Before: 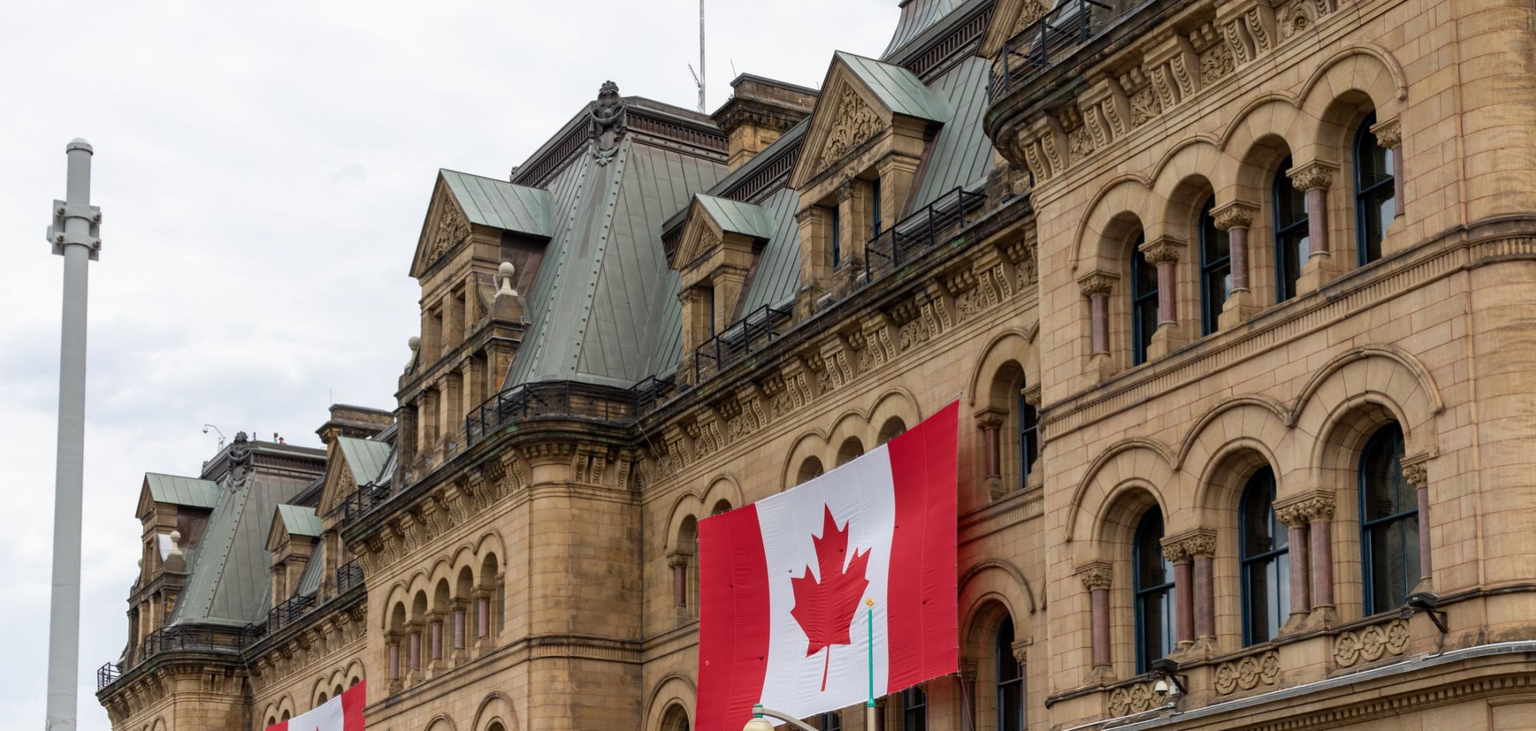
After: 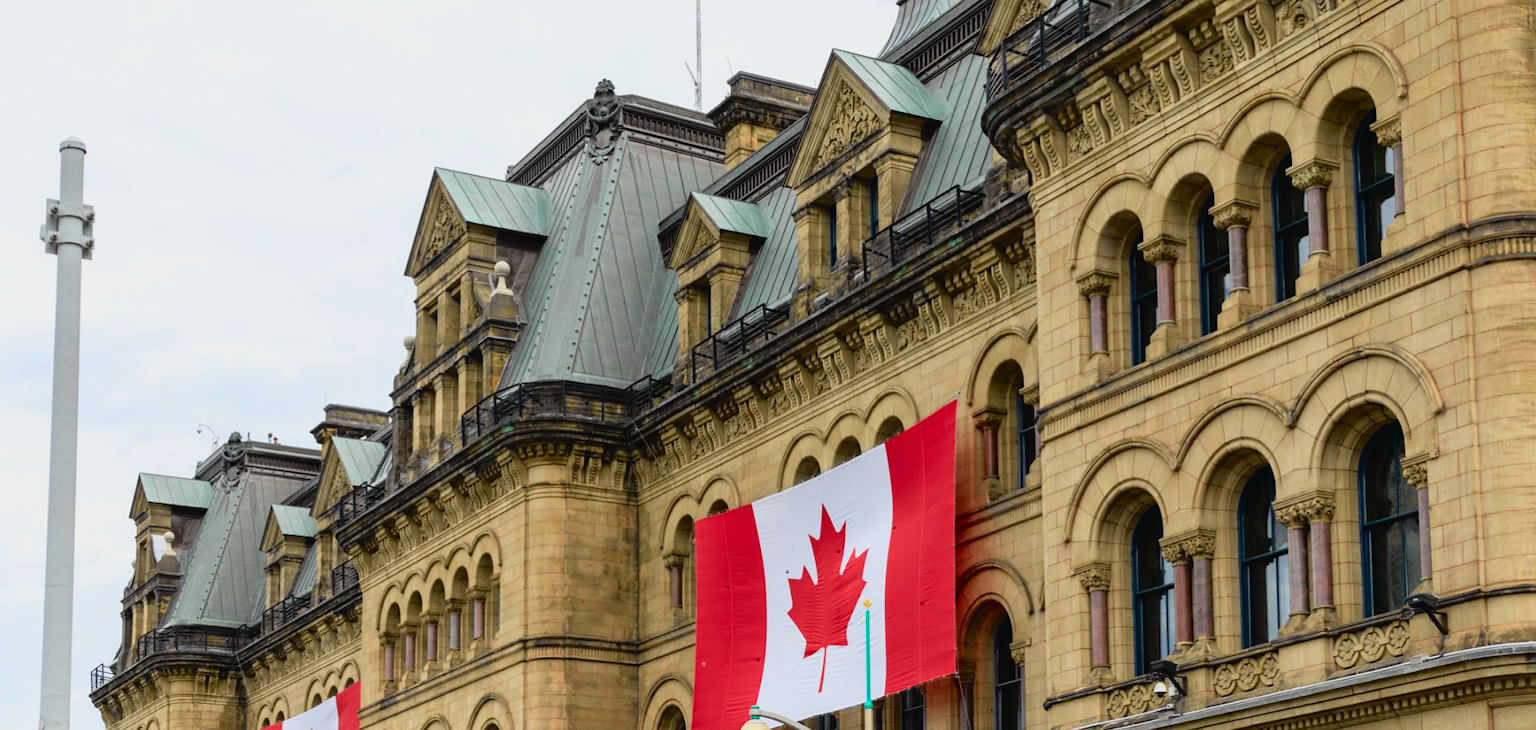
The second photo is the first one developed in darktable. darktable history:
crop and rotate: left 0.518%, top 0.33%, bottom 0.252%
tone curve: curves: ch0 [(0, 0.022) (0.114, 0.088) (0.282, 0.316) (0.446, 0.511) (0.613, 0.693) (0.786, 0.843) (0.999, 0.949)]; ch1 [(0, 0) (0.395, 0.343) (0.463, 0.427) (0.486, 0.474) (0.503, 0.5) (0.535, 0.522) (0.555, 0.566) (0.594, 0.614) (0.755, 0.793) (1, 1)]; ch2 [(0, 0) (0.369, 0.388) (0.449, 0.431) (0.501, 0.5) (0.528, 0.517) (0.561, 0.59) (0.612, 0.646) (0.697, 0.721) (1, 1)], color space Lab, independent channels, preserve colors none
